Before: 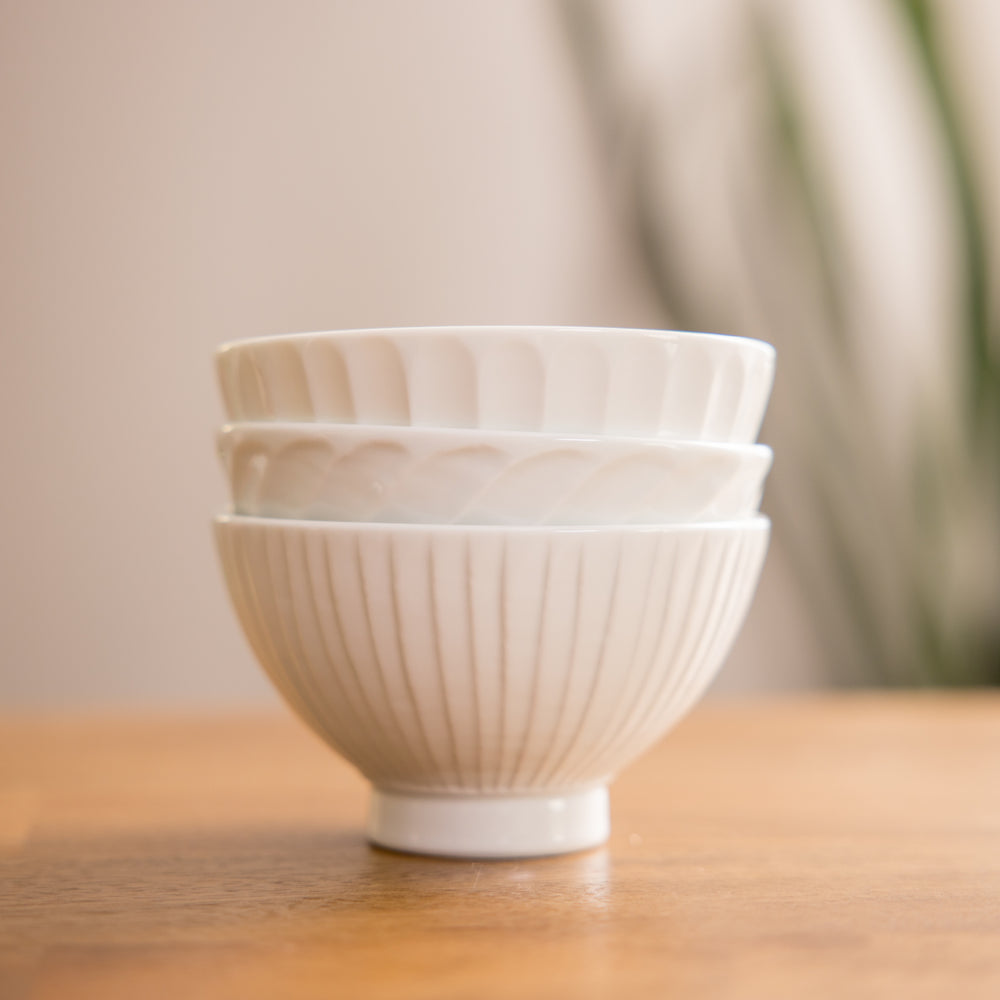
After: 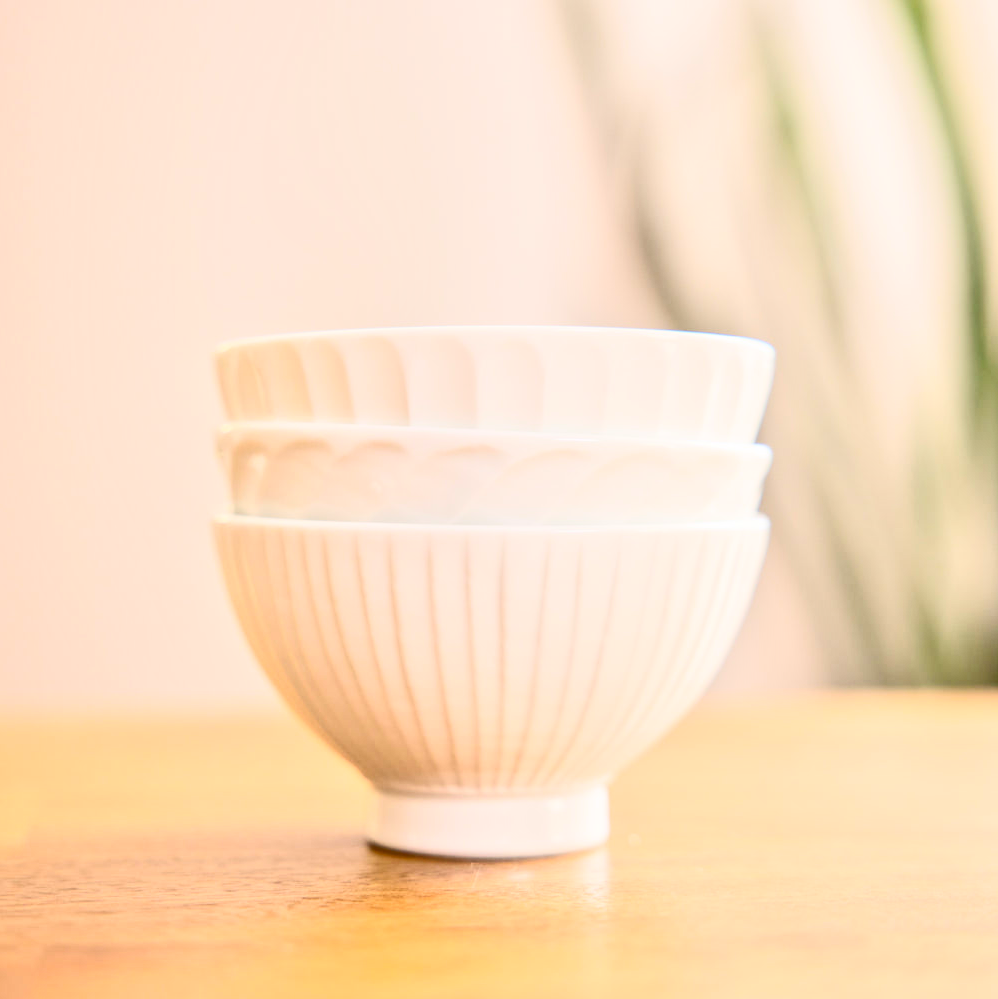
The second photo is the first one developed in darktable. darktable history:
crop and rotate: left 0.172%, bottom 0.006%
tone equalizer: -8 EV 1.98 EV, -7 EV 1.97 EV, -6 EV 1.99 EV, -5 EV 2 EV, -4 EV 1.98 EV, -3 EV 1.49 EV, -2 EV 0.99 EV, -1 EV 0.526 EV
contrast brightness saturation: contrast 0.4, brightness 0.054, saturation 0.249
base curve: curves: ch0 [(0, 0) (0.283, 0.295) (1, 1)], preserve colors none
